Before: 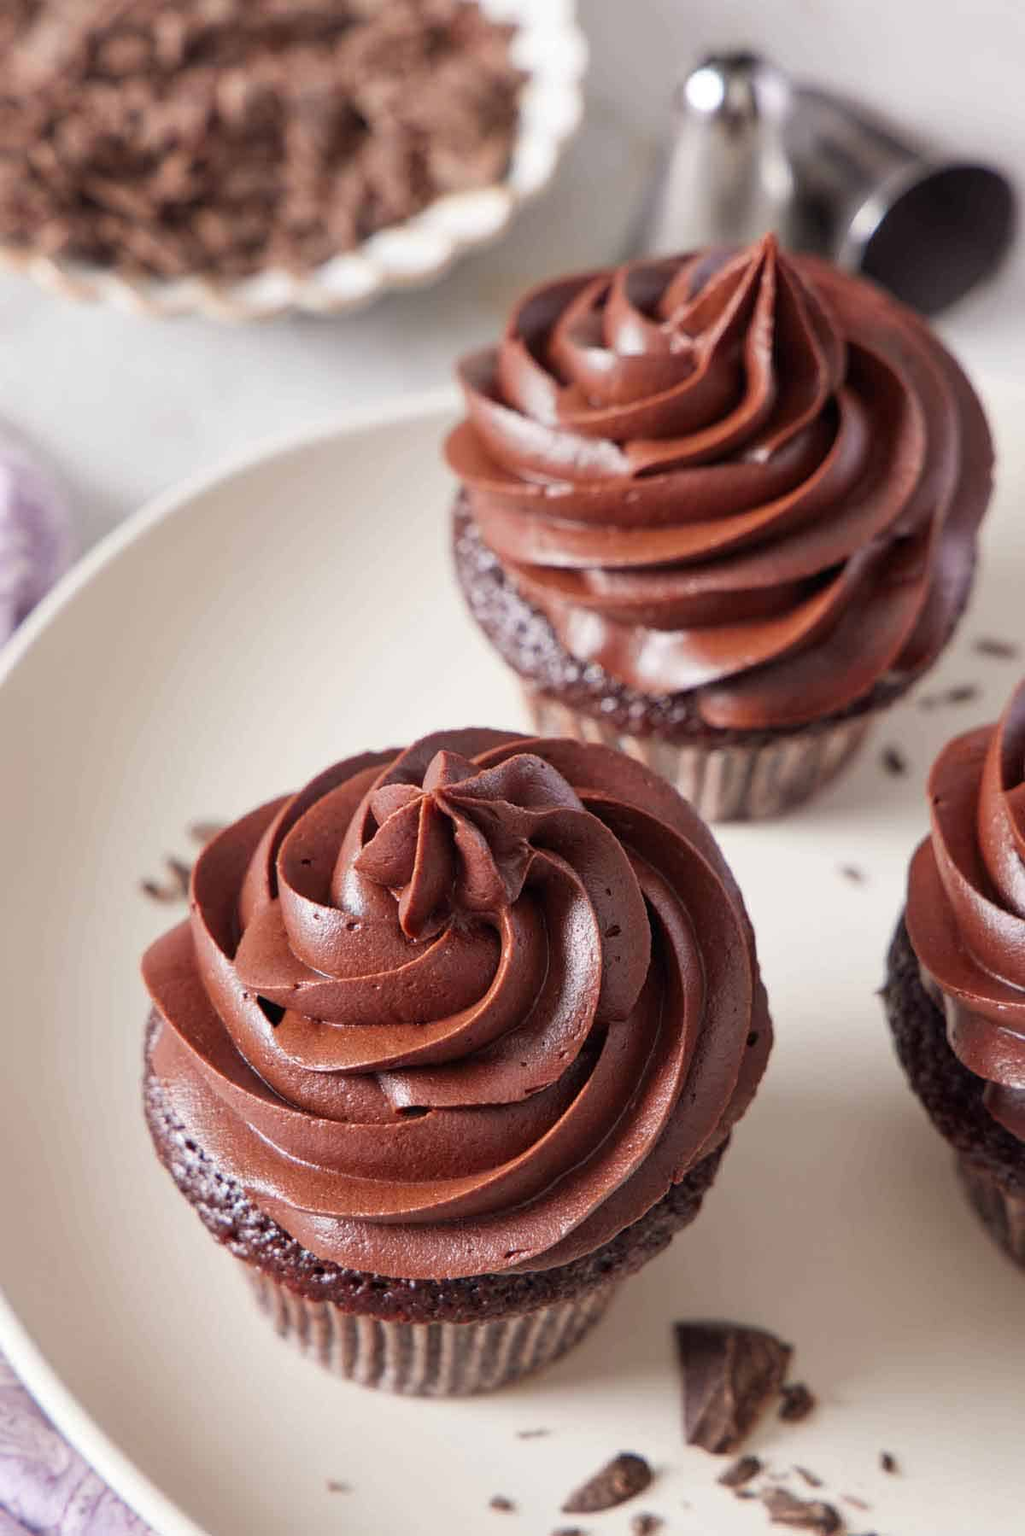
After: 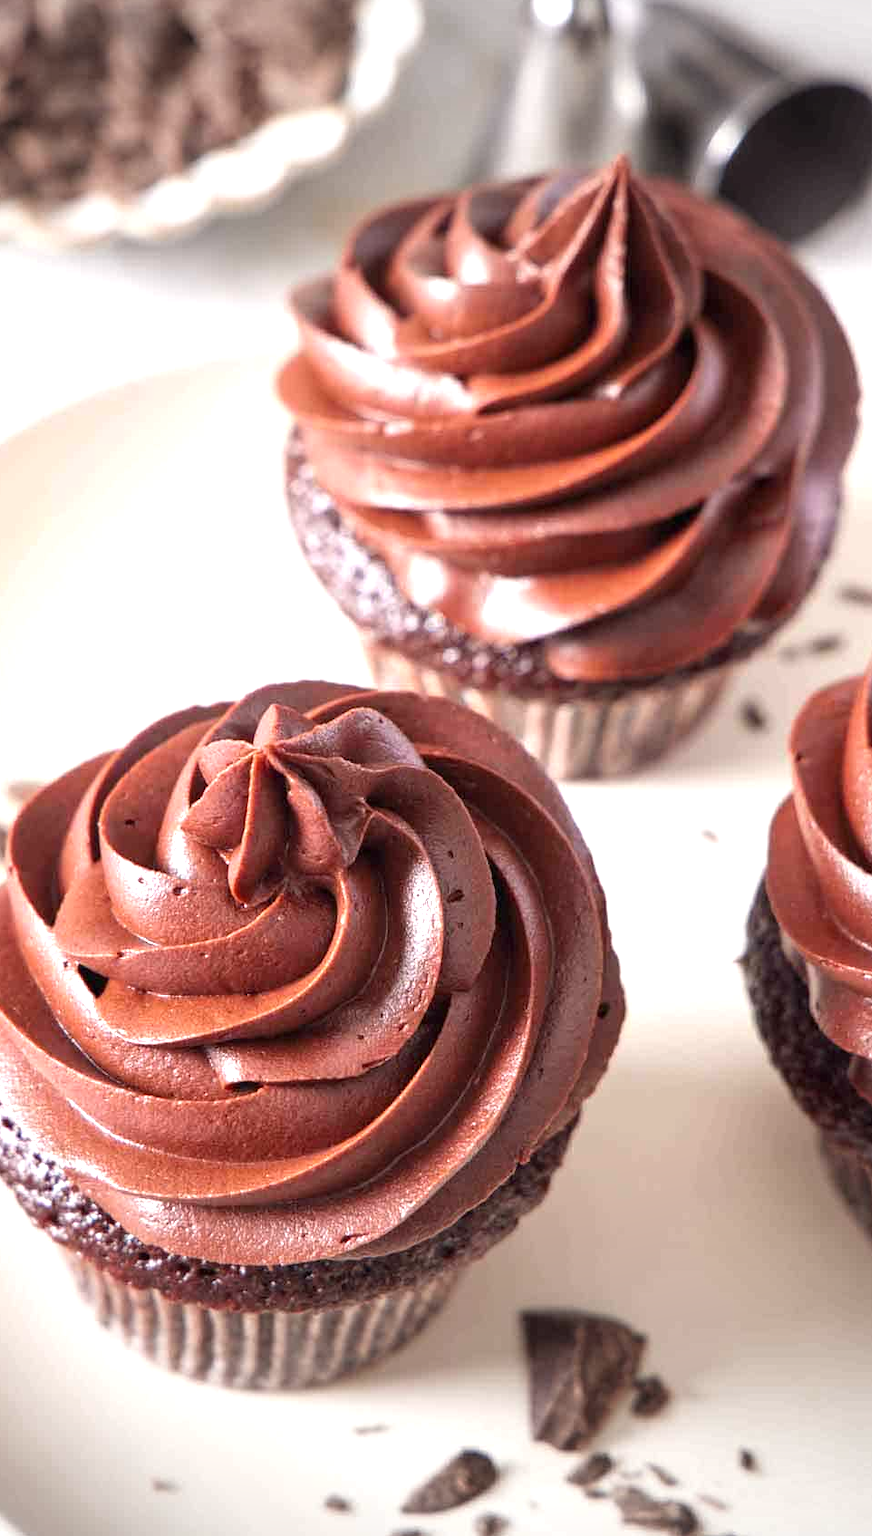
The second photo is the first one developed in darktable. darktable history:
exposure: exposure 0.95 EV, compensate highlight preservation false
crop and rotate: left 17.959%, top 5.771%, right 1.742%
vignetting: fall-off radius 100%, width/height ratio 1.337
